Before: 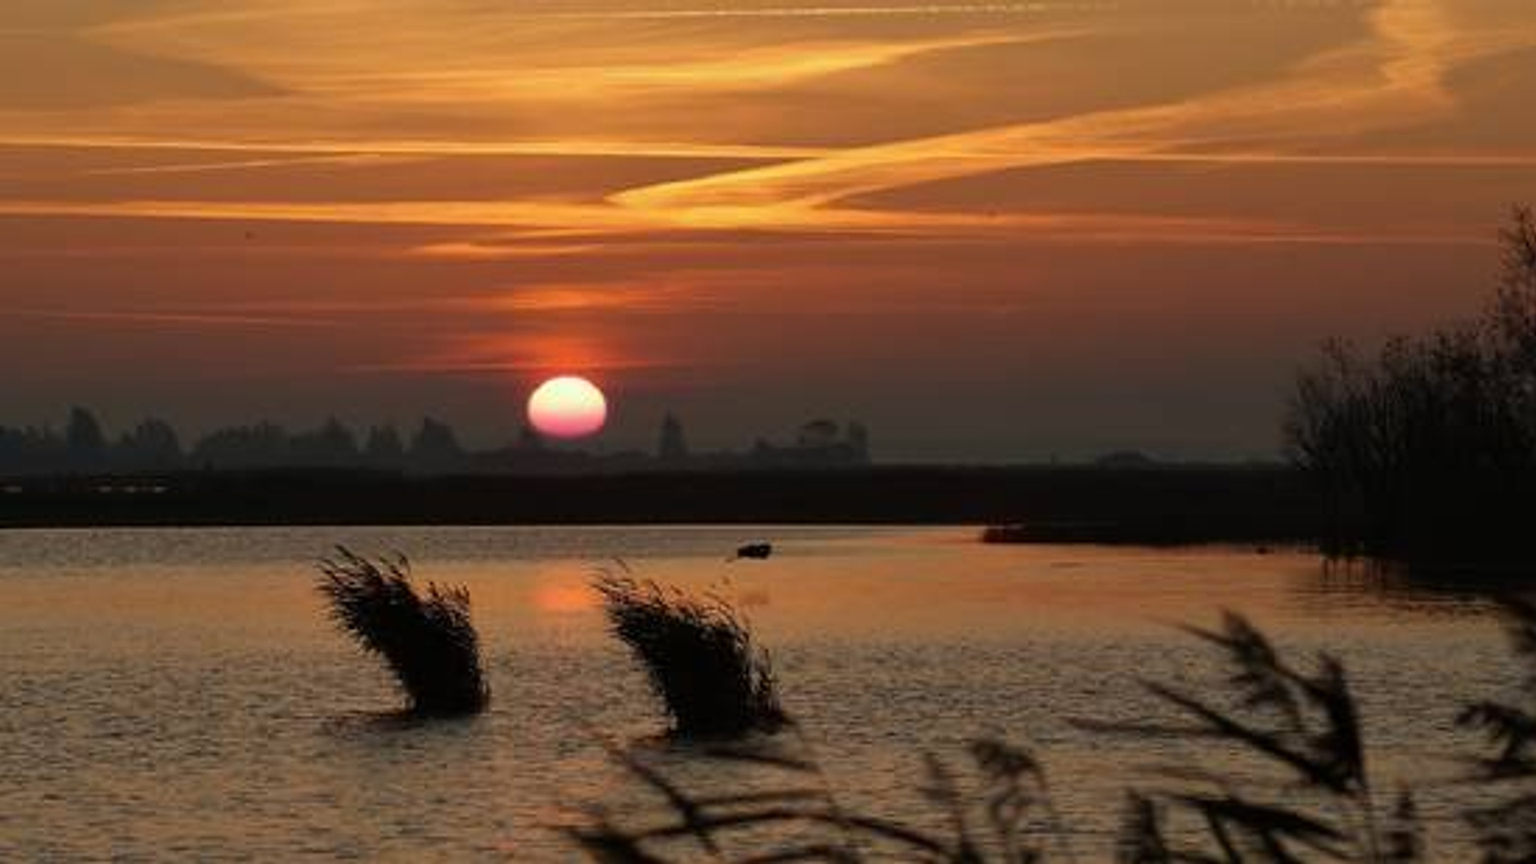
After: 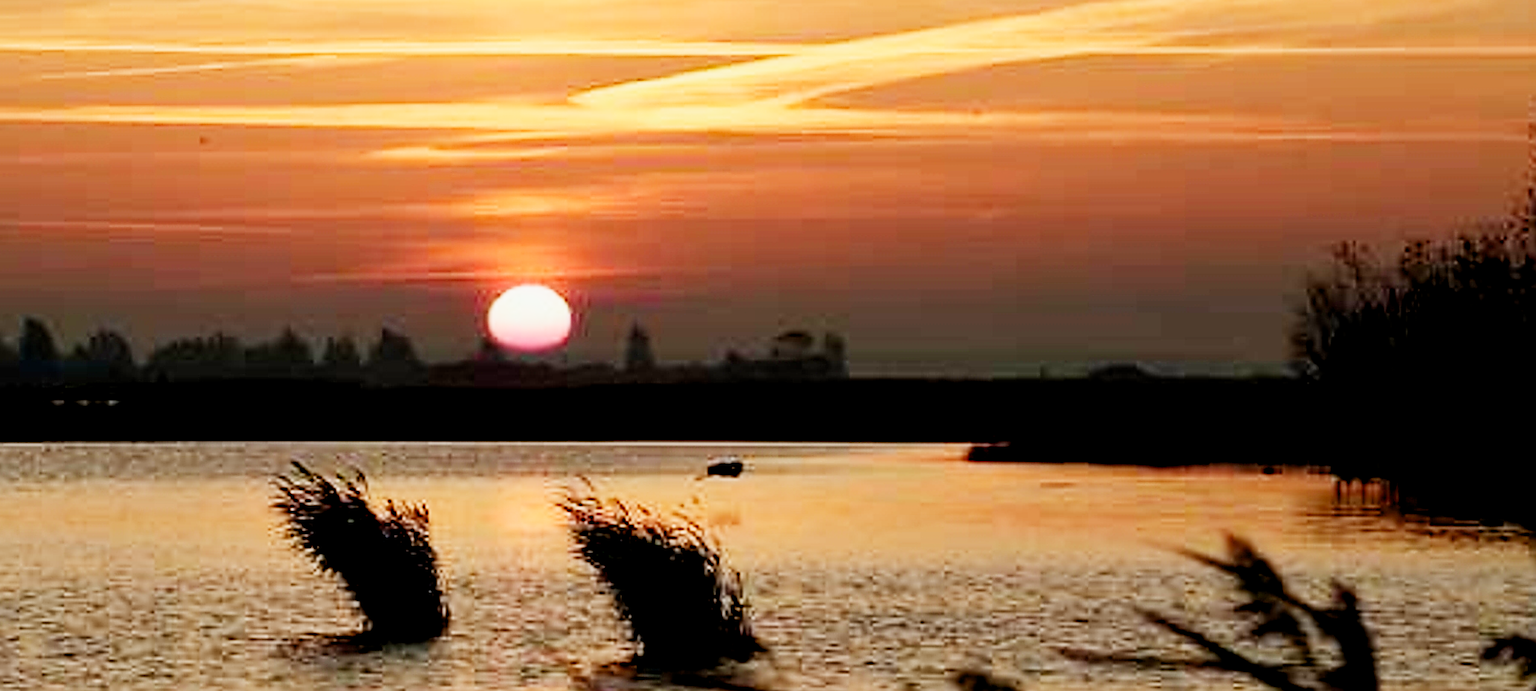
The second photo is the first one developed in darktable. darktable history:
crop and rotate: left 2.991%, top 13.302%, right 1.981%, bottom 12.636%
local contrast: mode bilateral grid, contrast 20, coarseness 50, detail 102%, midtone range 0.2
sharpen: radius 1.4, amount 1.25, threshold 0.7
sigmoid: contrast 1.6, skew -0.2, preserve hue 0%, red attenuation 0.1, red rotation 0.035, green attenuation 0.1, green rotation -0.017, blue attenuation 0.15, blue rotation -0.052, base primaries Rec2020
shadows and highlights: shadows 0, highlights 40
exposure: black level correction 0.009, exposure 1.425 EV, compensate highlight preservation false
tone equalizer: on, module defaults
rotate and perspective: lens shift (horizontal) -0.055, automatic cropping off
